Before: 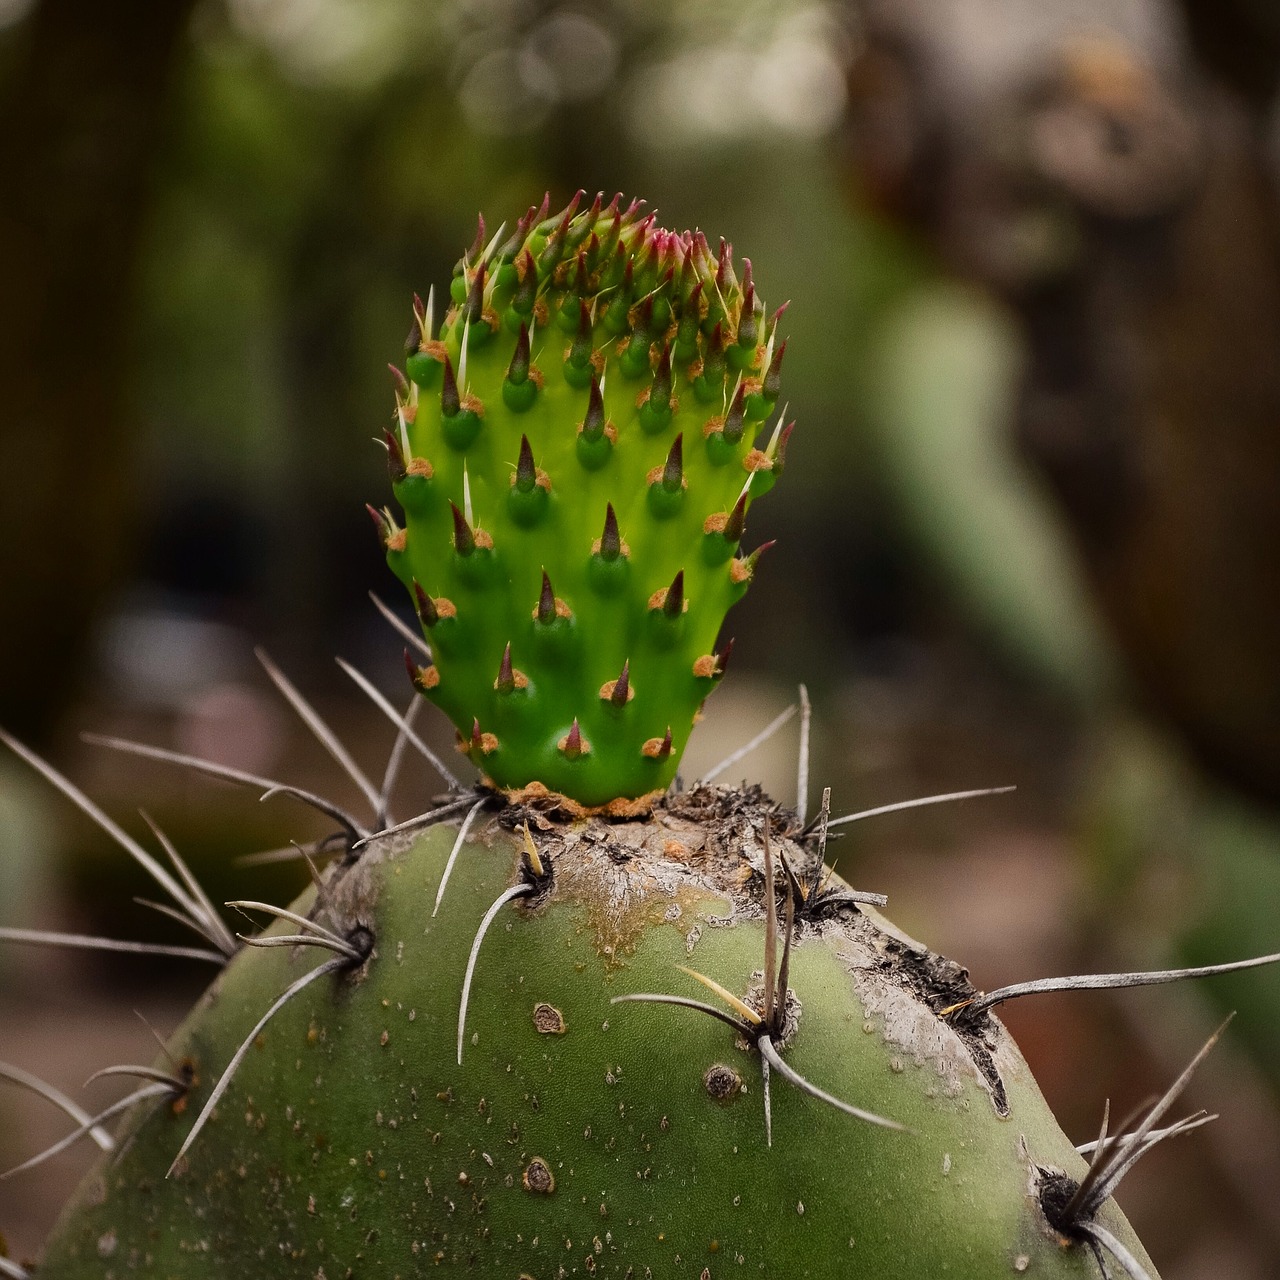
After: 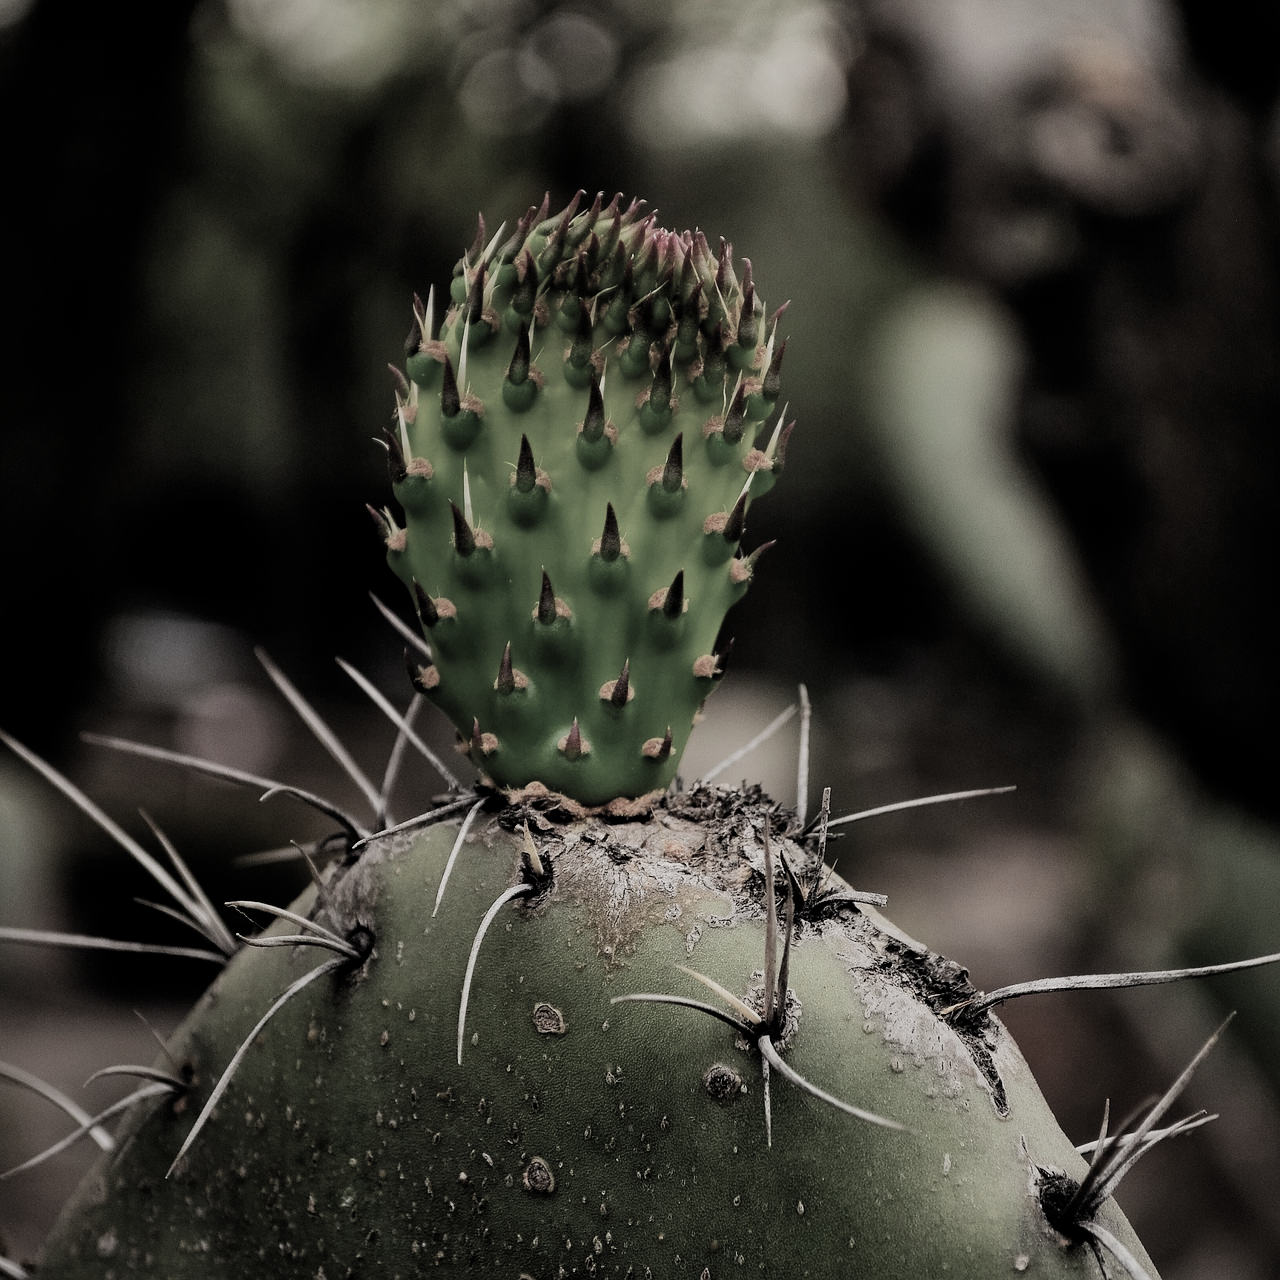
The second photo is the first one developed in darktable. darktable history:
filmic rgb: black relative exposure -5.1 EV, white relative exposure 3.19 EV, hardness 3.43, contrast 1.197, highlights saturation mix -31.08%, preserve chrominance RGB euclidean norm, color science v5 (2021), contrast in shadows safe, contrast in highlights safe
